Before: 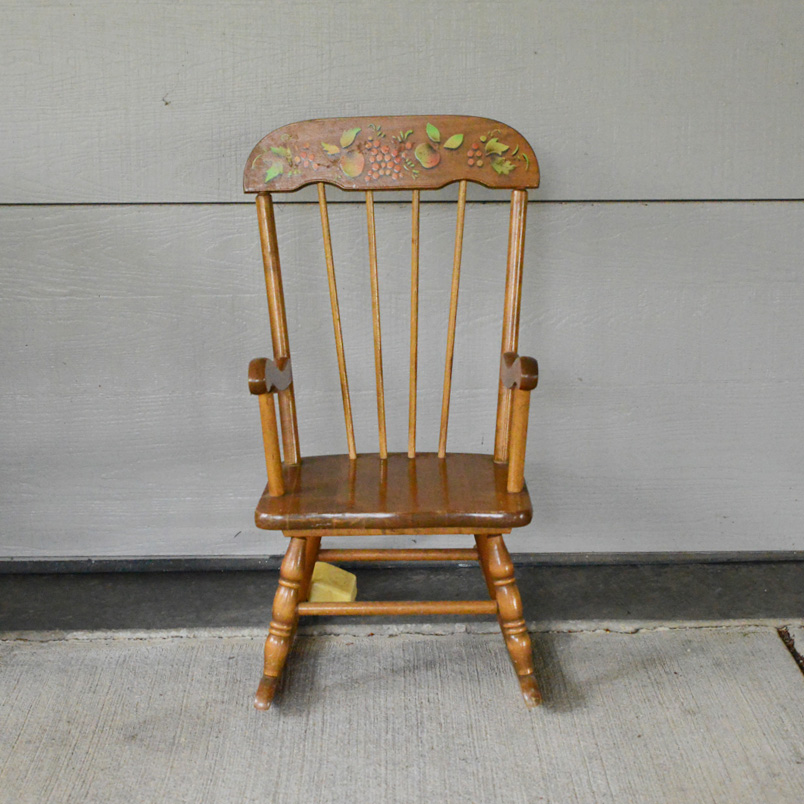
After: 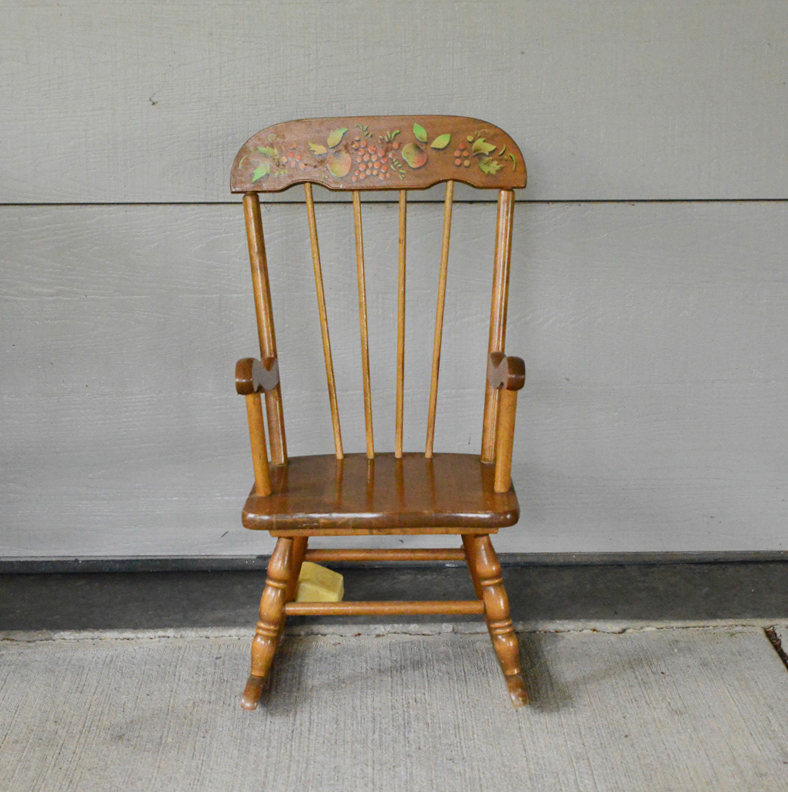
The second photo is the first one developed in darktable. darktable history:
crop: left 1.646%, right 0.272%, bottom 1.466%
